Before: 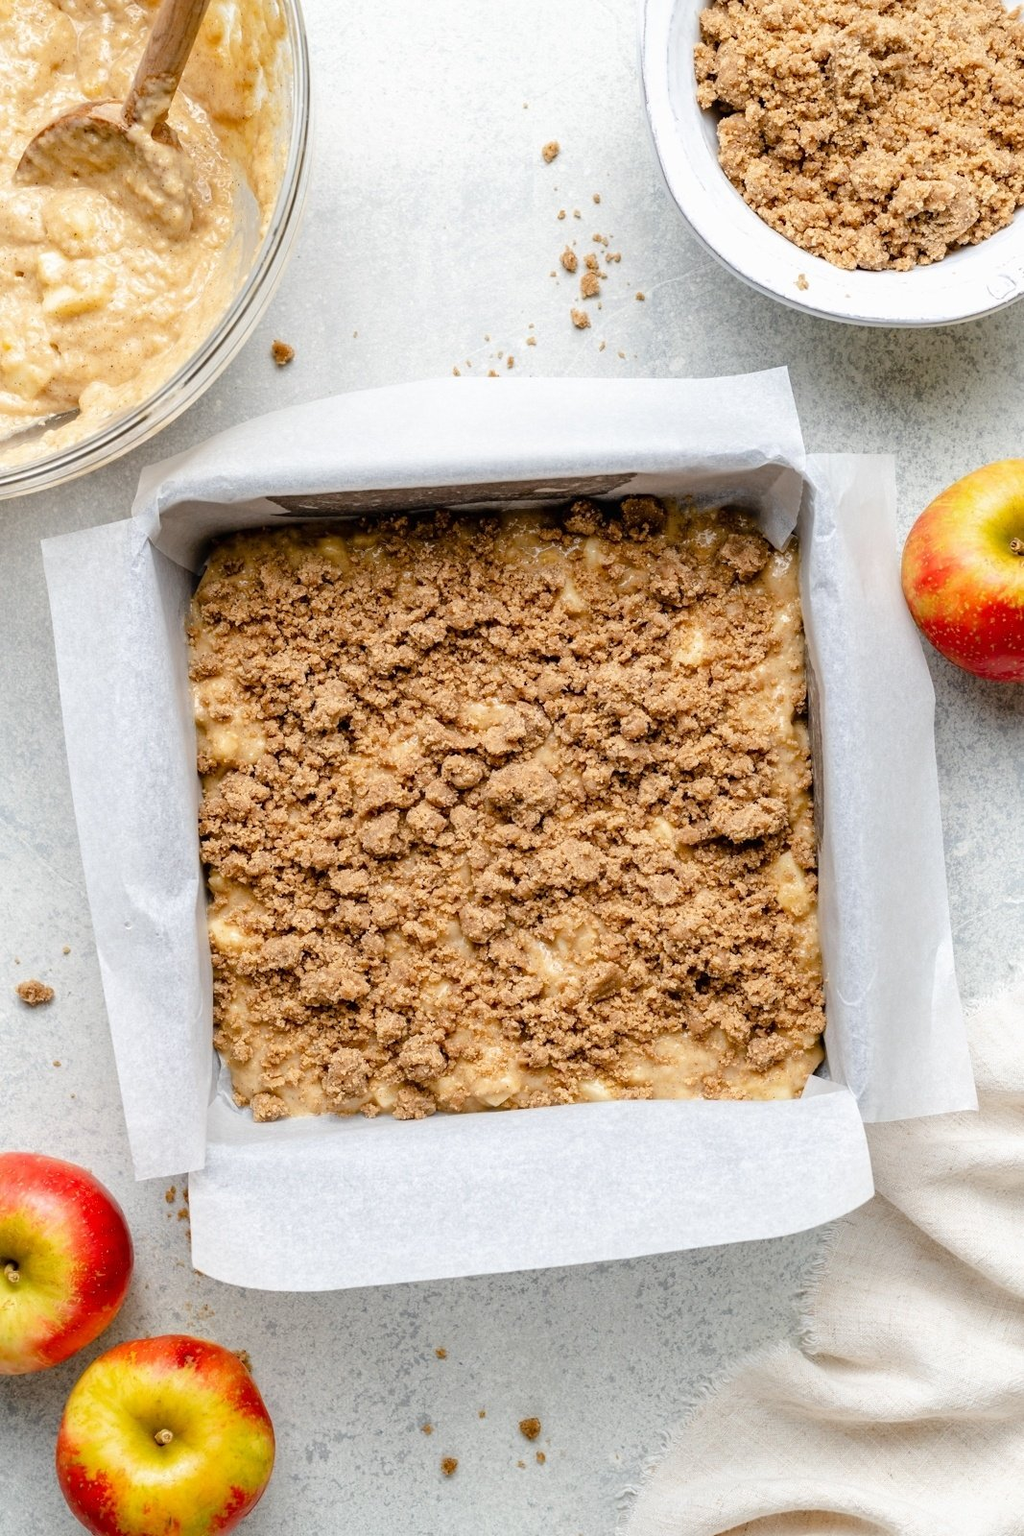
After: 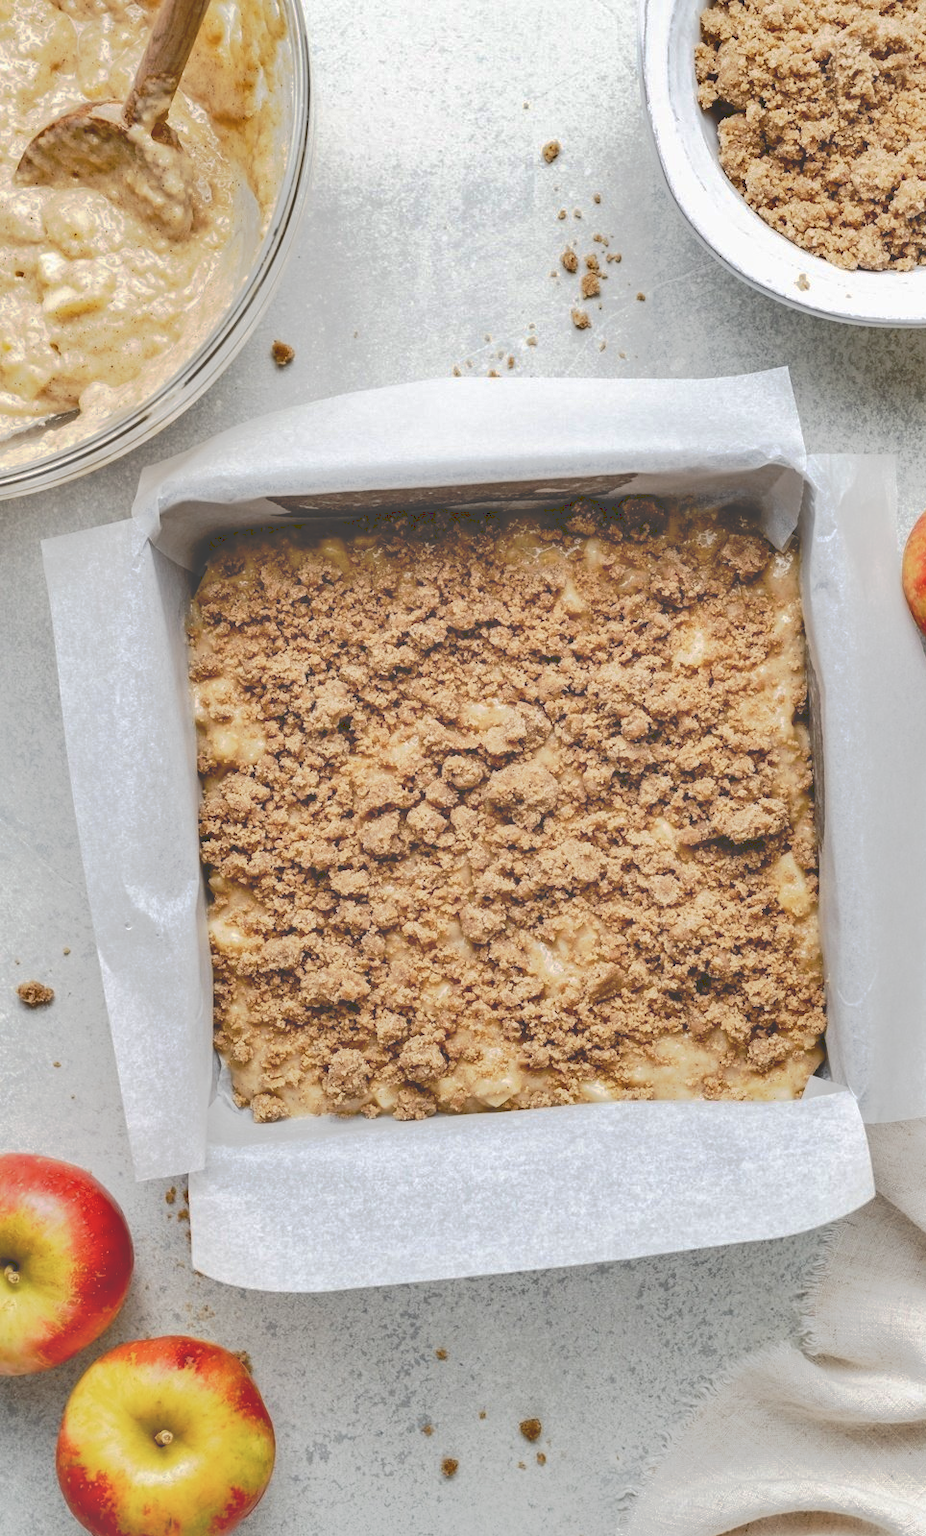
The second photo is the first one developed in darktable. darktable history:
crop: right 9.509%, bottom 0.031%
tone curve: curves: ch0 [(0, 0) (0.003, 0.278) (0.011, 0.282) (0.025, 0.282) (0.044, 0.29) (0.069, 0.295) (0.1, 0.306) (0.136, 0.316) (0.177, 0.33) (0.224, 0.358) (0.277, 0.403) (0.335, 0.451) (0.399, 0.505) (0.468, 0.558) (0.543, 0.611) (0.623, 0.679) (0.709, 0.751) (0.801, 0.815) (0.898, 0.863) (1, 1)], preserve colors none
shadows and highlights: low approximation 0.01, soften with gaussian
